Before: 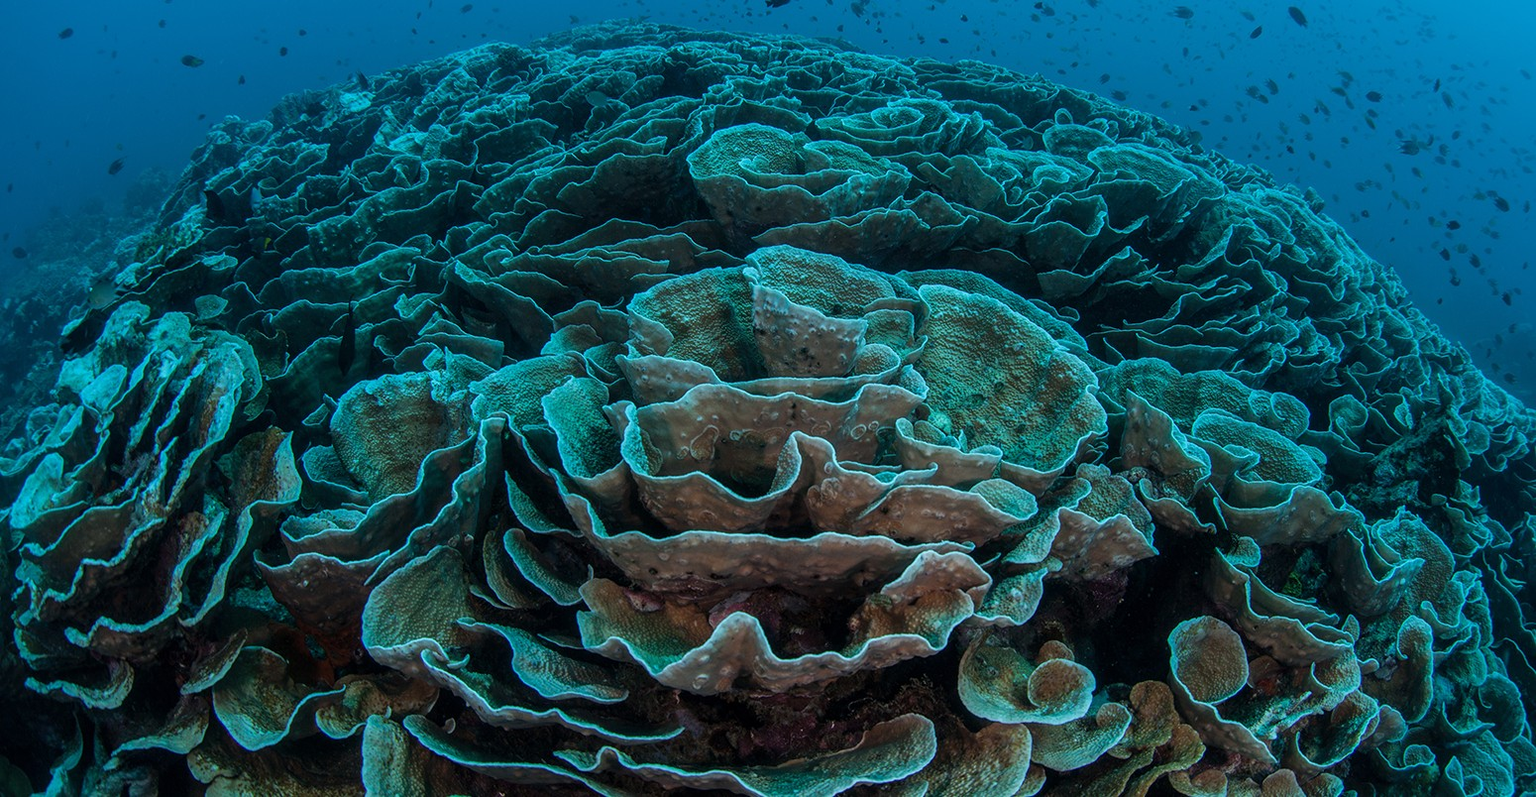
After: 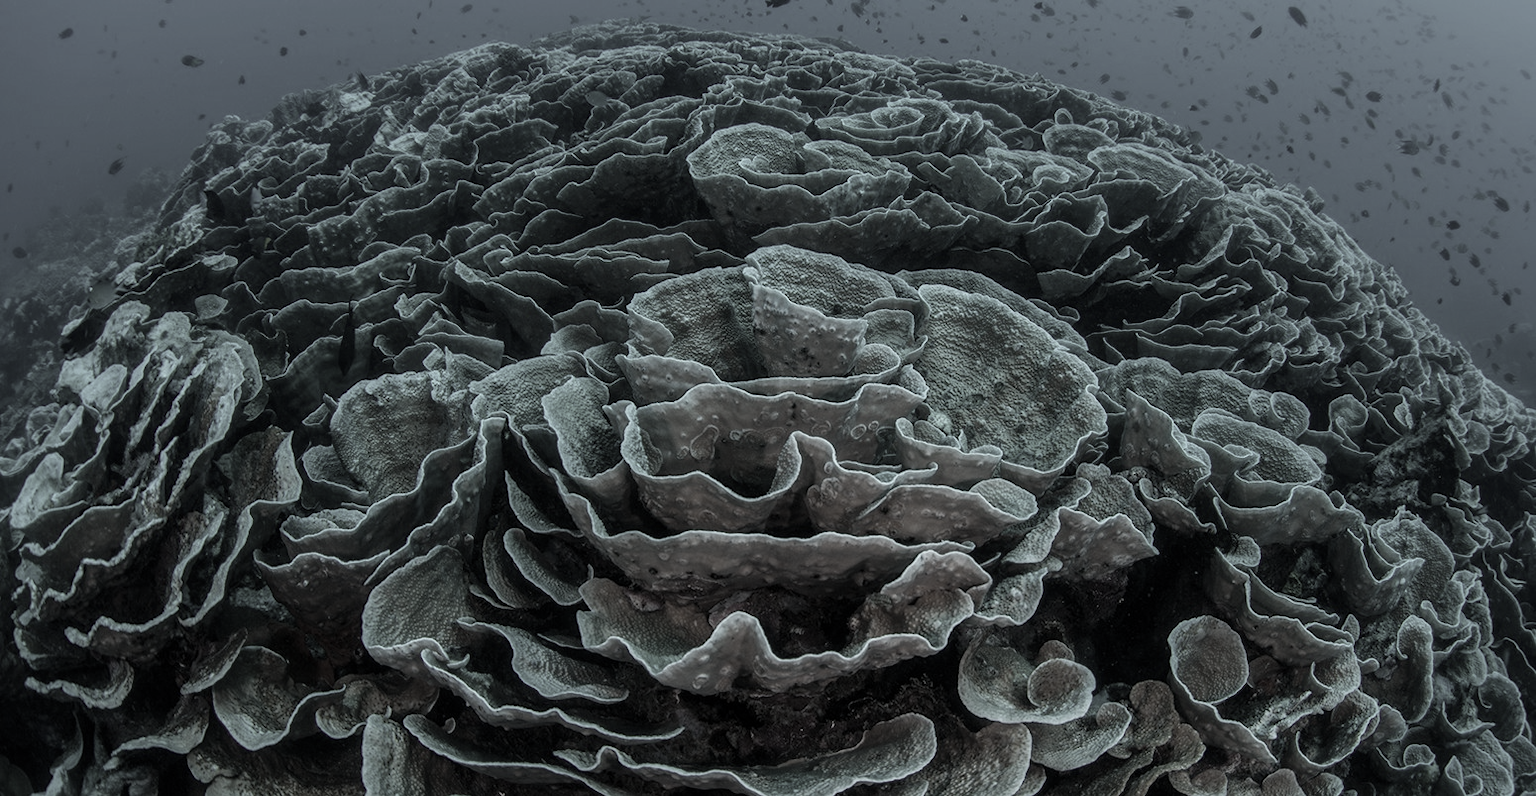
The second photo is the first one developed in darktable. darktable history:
color balance rgb: shadows lift › chroma 2.032%, shadows lift › hue 214.58°, perceptual saturation grading › global saturation 19.779%
color correction: highlights b* 0.025, saturation 0.152
